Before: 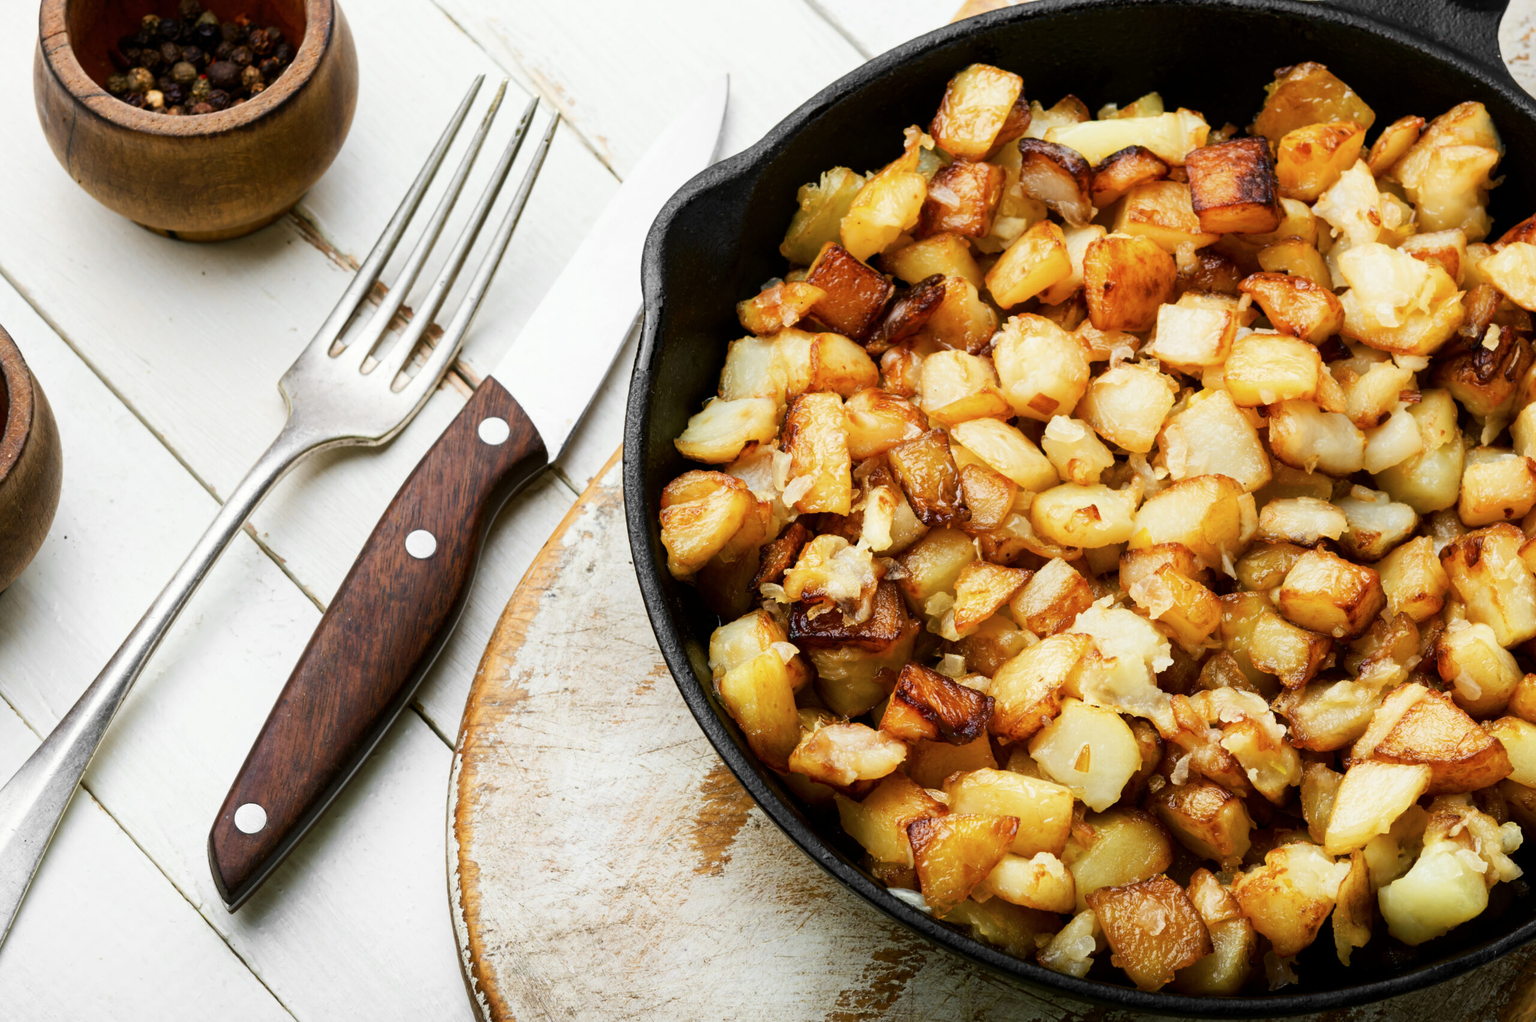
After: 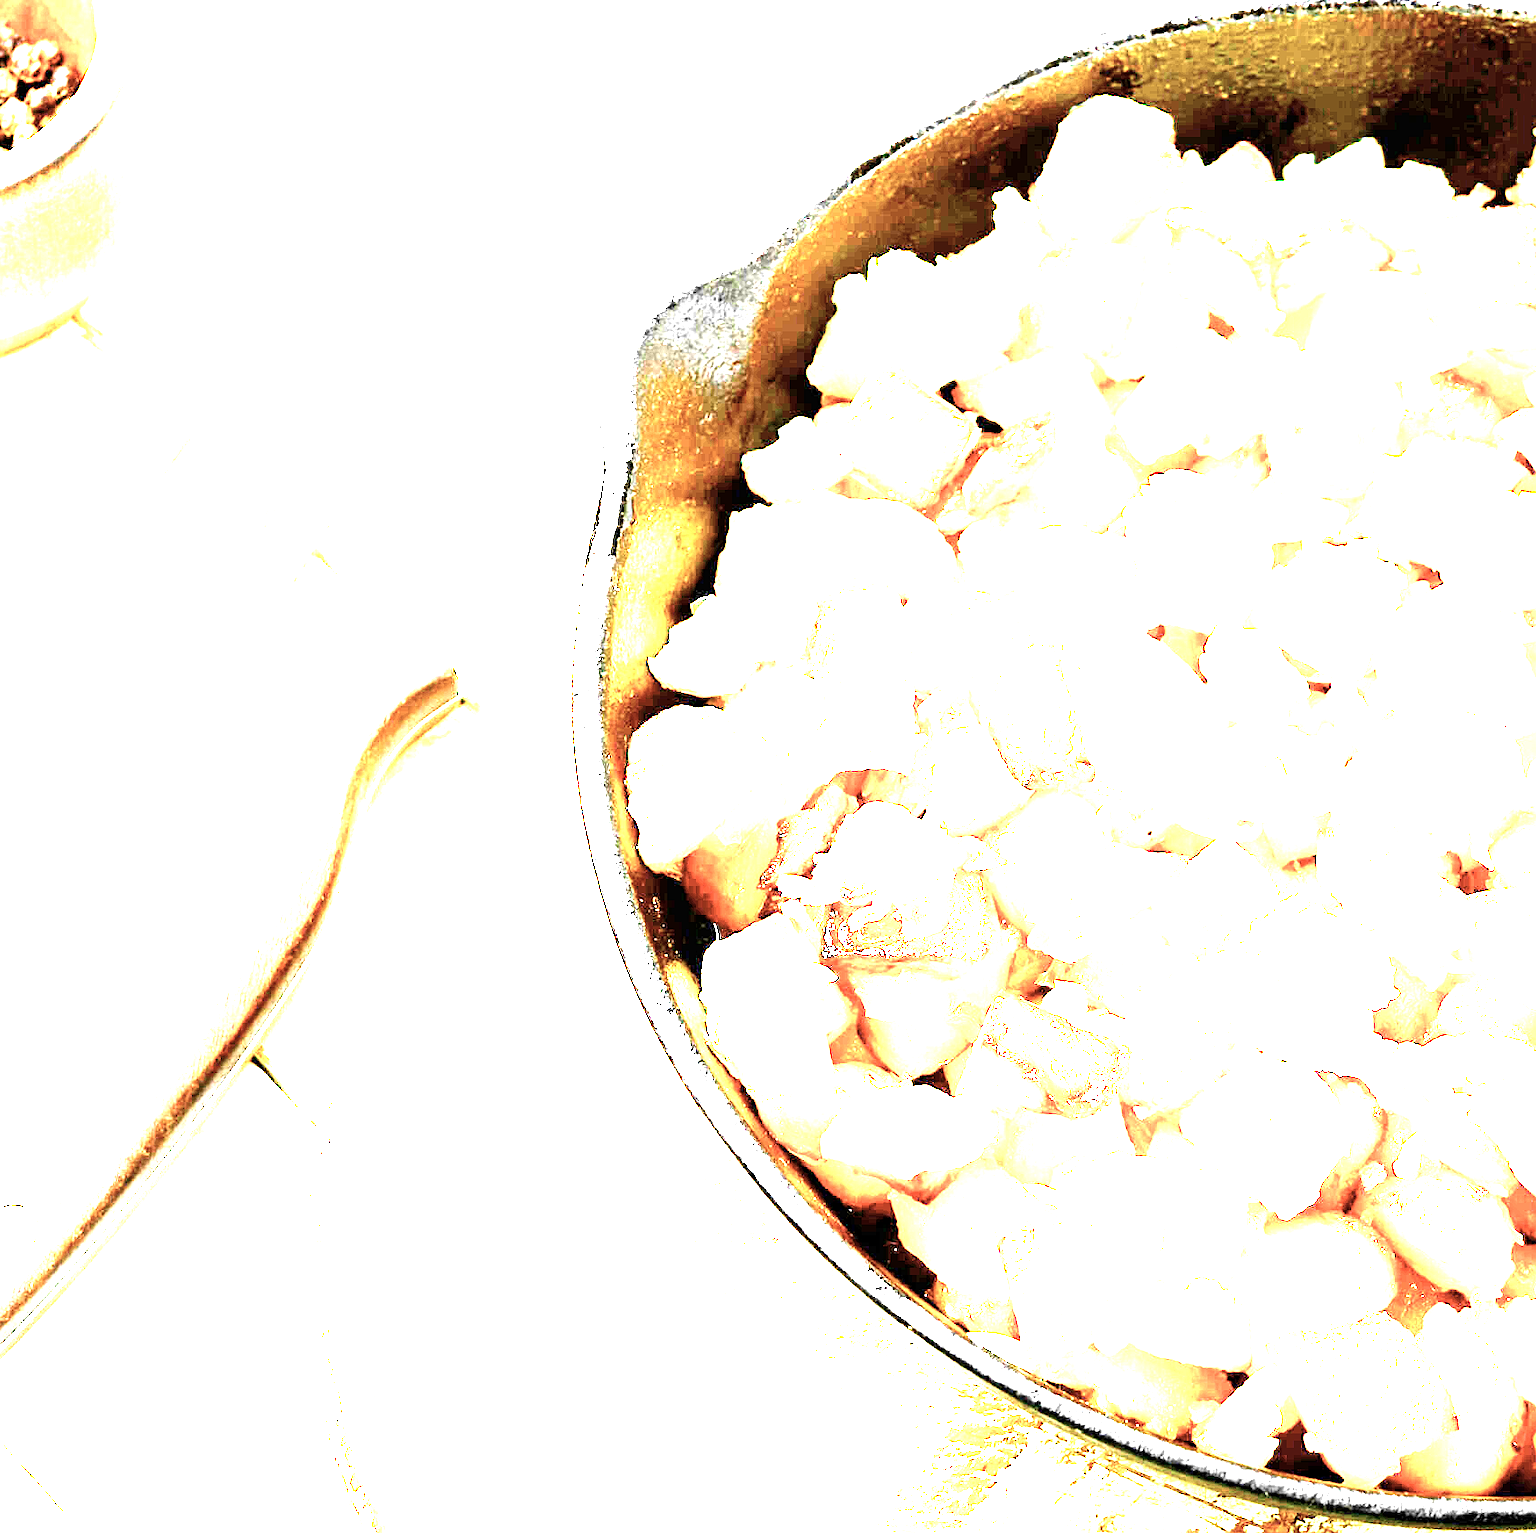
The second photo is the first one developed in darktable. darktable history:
contrast brightness saturation: contrast 0.1, saturation -0.3
exposure: exposure 8 EV, compensate highlight preservation false
crop and rotate: left 15.754%, right 17.579%
sharpen: radius 1.272, amount 0.305, threshold 0
